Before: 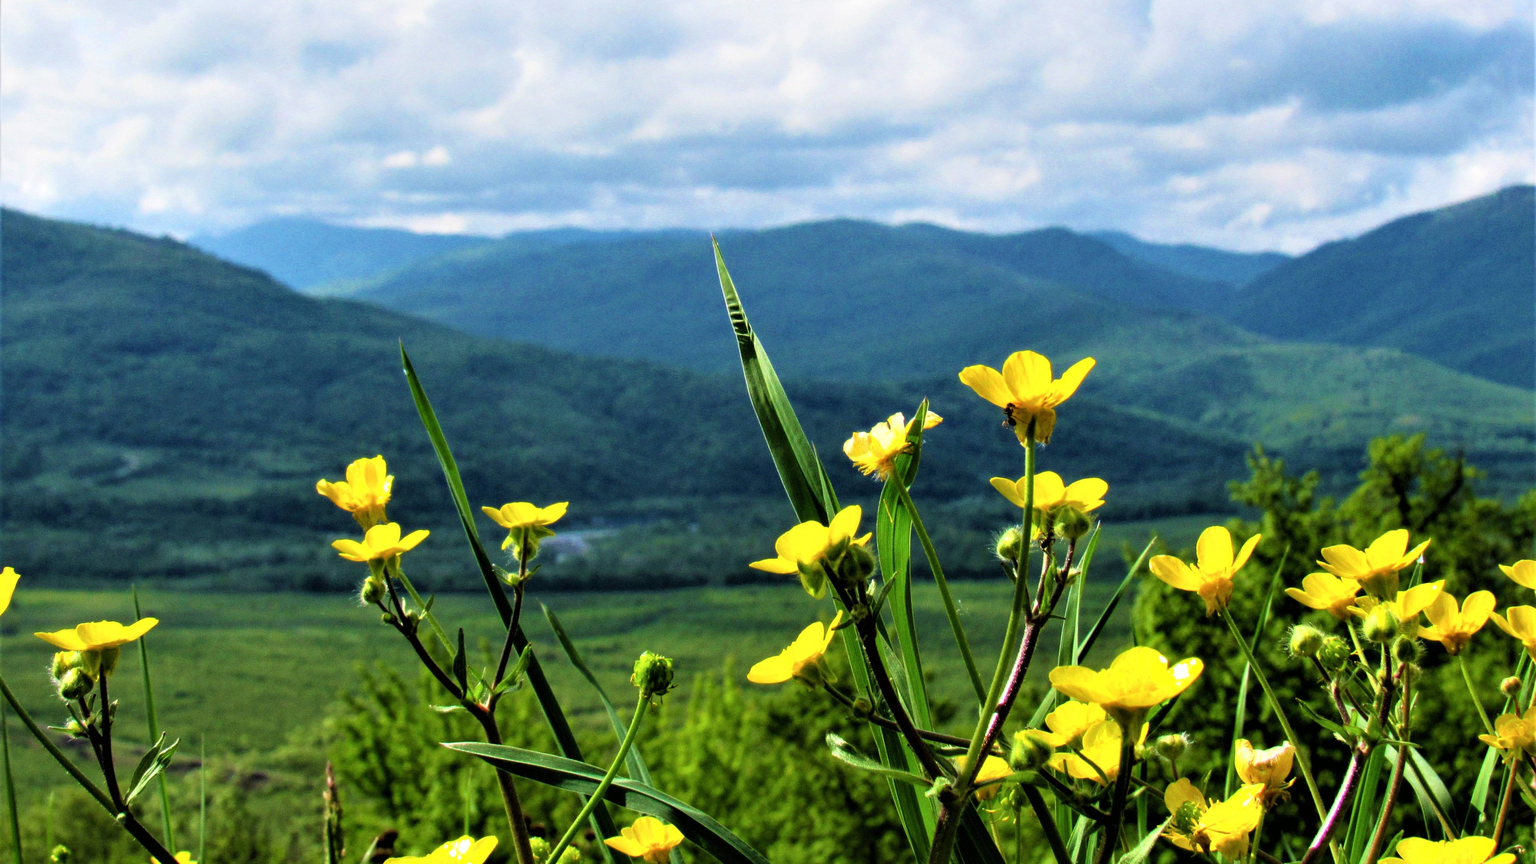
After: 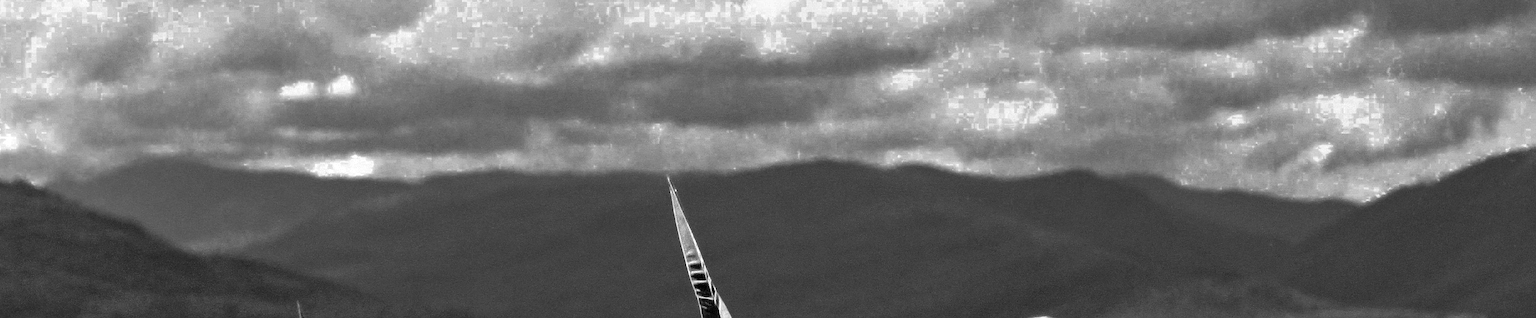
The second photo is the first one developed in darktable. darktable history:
exposure: compensate highlight preservation false
color zones: curves: ch0 [(0.002, 0.589) (0.107, 0.484) (0.146, 0.249) (0.217, 0.352) (0.309, 0.525) (0.39, 0.404) (0.455, 0.169) (0.597, 0.055) (0.724, 0.212) (0.775, 0.691) (0.869, 0.571) (1, 0.587)]; ch1 [(0, 0) (0.143, 0) (0.286, 0) (0.429, 0) (0.571, 0) (0.714, 0) (0.857, 0)]
local contrast: on, module defaults
haze removal: adaptive false
shadows and highlights: shadows 47.43, highlights -40.8, soften with gaussian
sharpen: on, module defaults
crop and rotate: left 9.704%, top 9.738%, right 6.068%, bottom 59.197%
